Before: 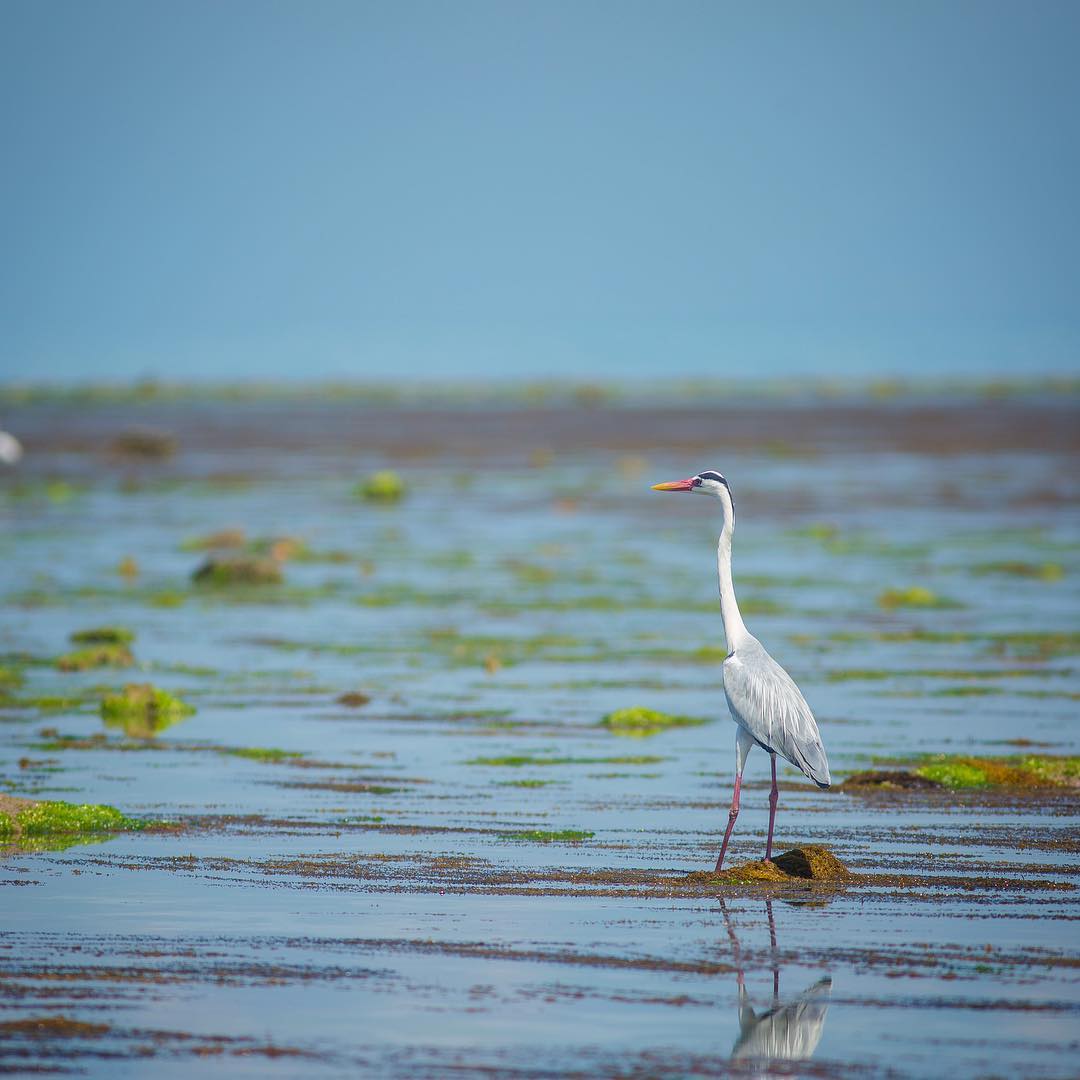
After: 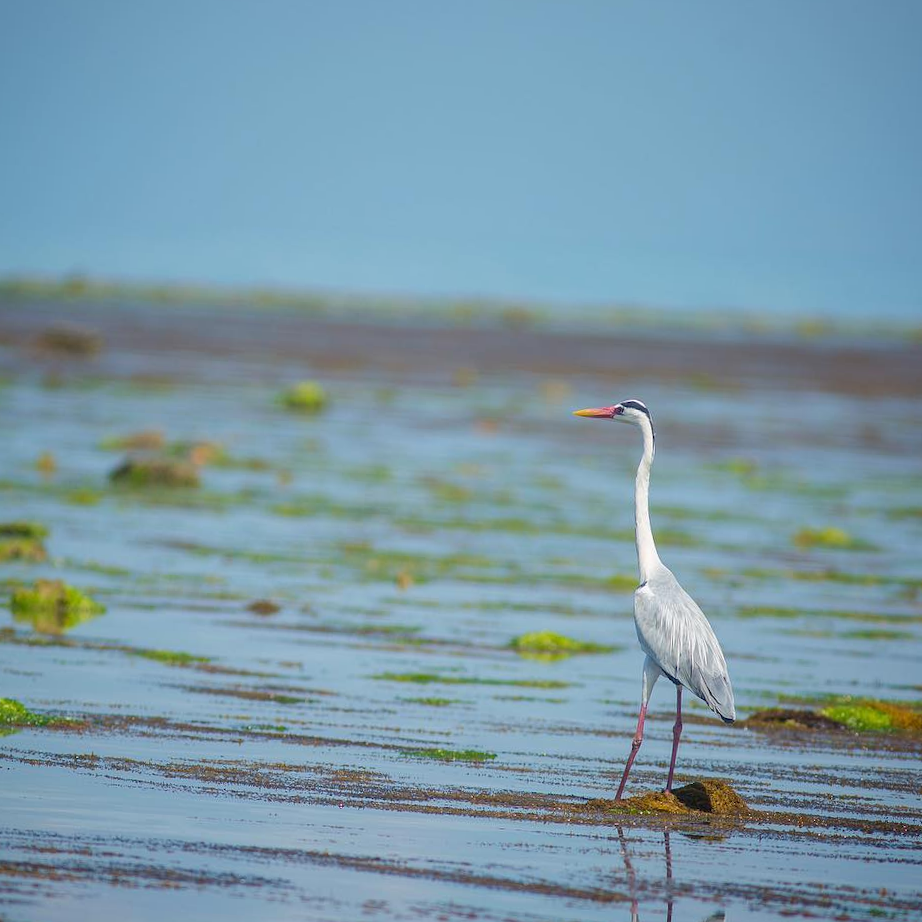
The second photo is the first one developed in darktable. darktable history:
color balance: mode lift, gamma, gain (sRGB)
crop and rotate: angle -3.27°, left 5.211%, top 5.211%, right 4.607%, bottom 4.607%
